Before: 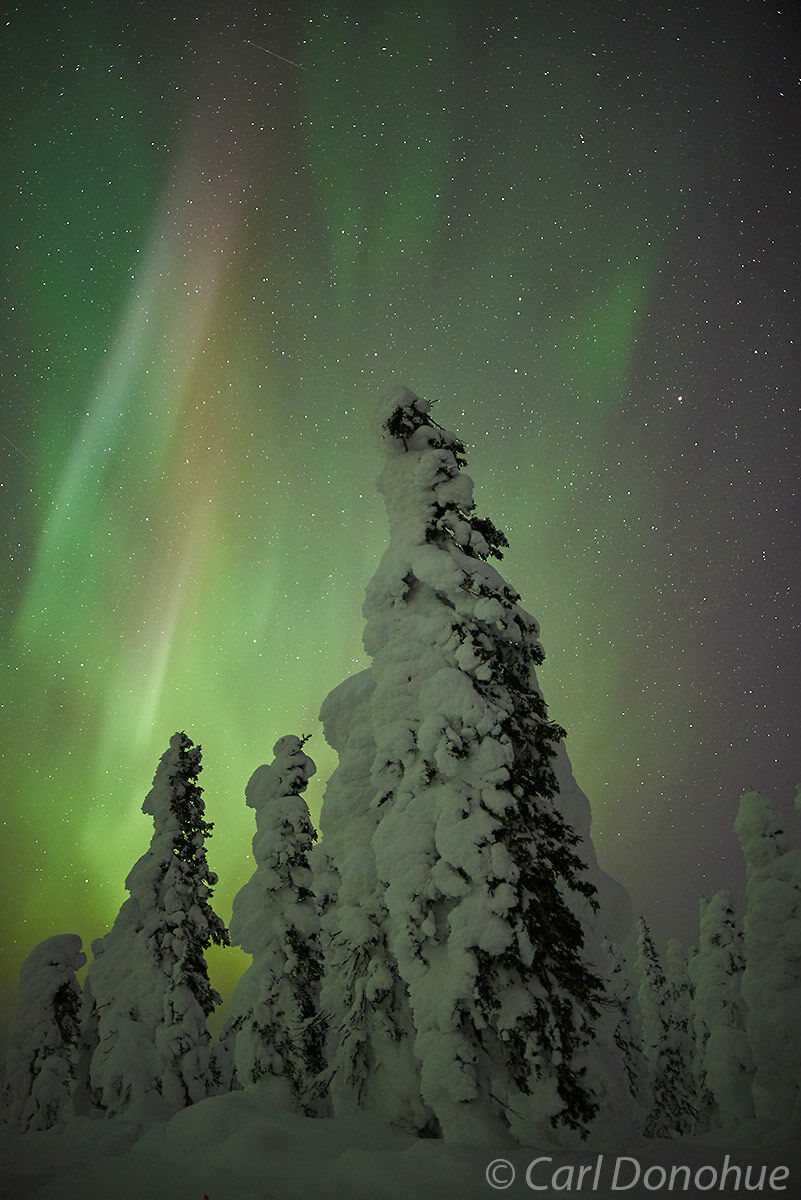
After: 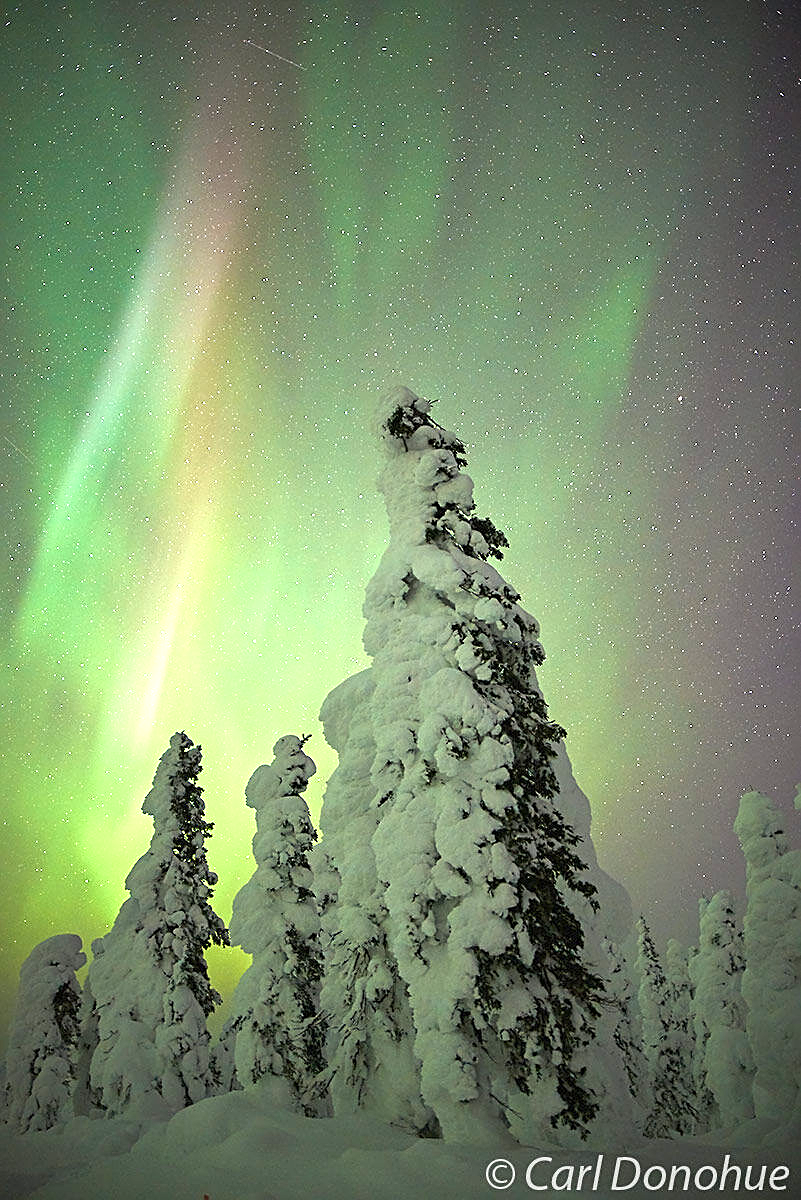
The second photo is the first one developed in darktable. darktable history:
exposure: black level correction 0, exposure 1.529 EV, compensate exposure bias true, compensate highlight preservation false
sharpen: on, module defaults
